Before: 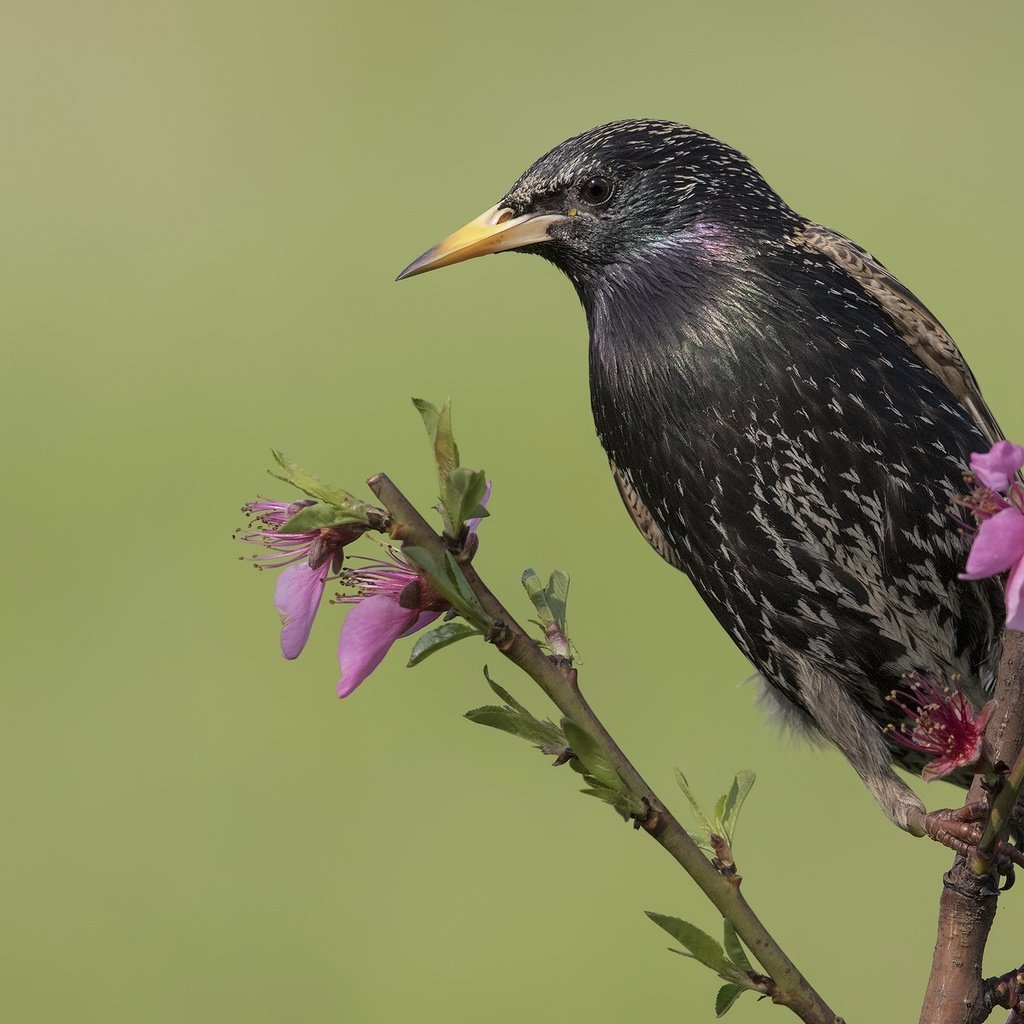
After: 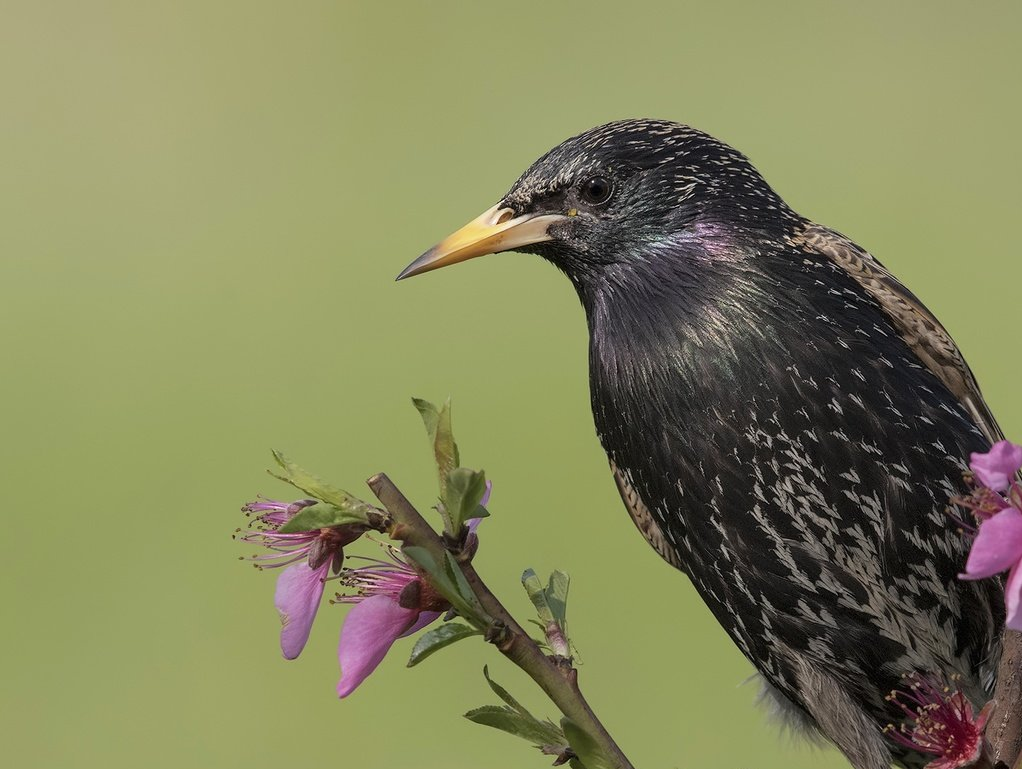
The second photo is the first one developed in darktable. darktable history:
crop: bottom 24.81%
